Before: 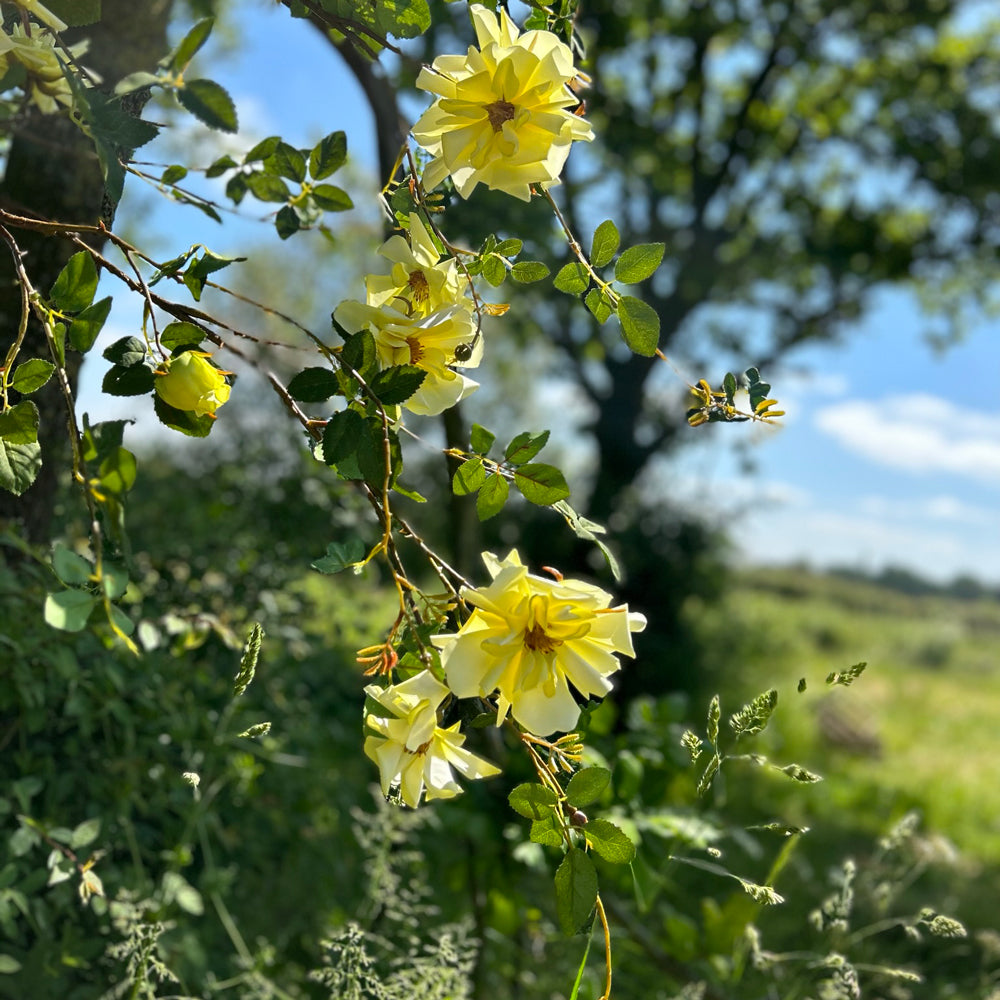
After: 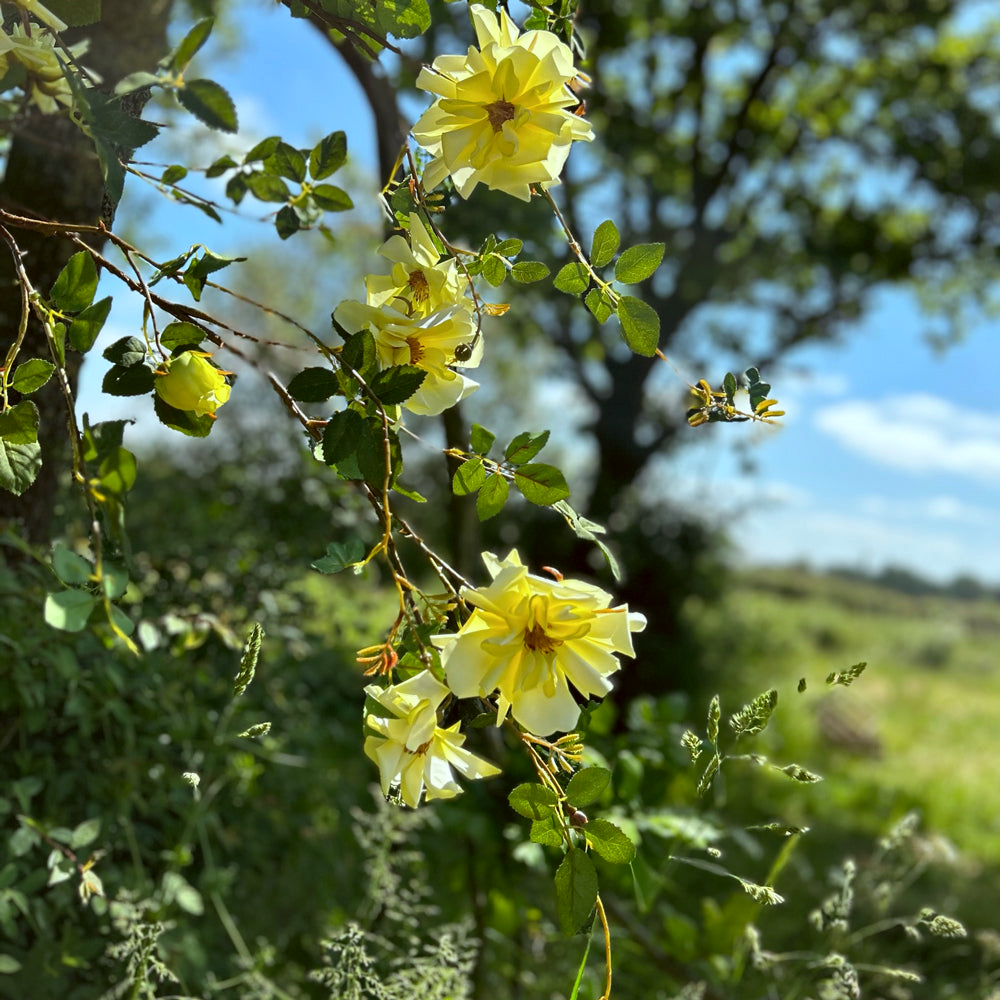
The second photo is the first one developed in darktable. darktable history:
color correction: highlights a* -5.06, highlights b* -2.98, shadows a* 4.02, shadows b* 4.23
